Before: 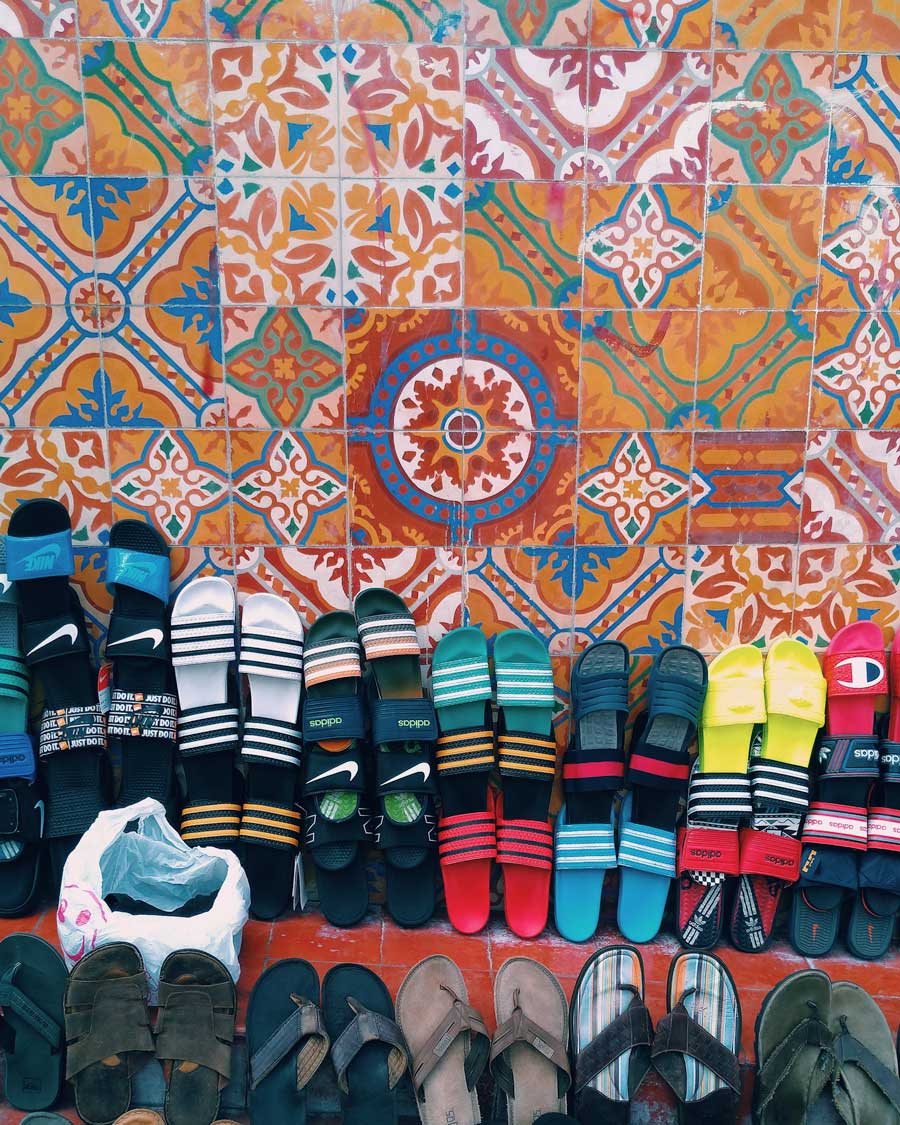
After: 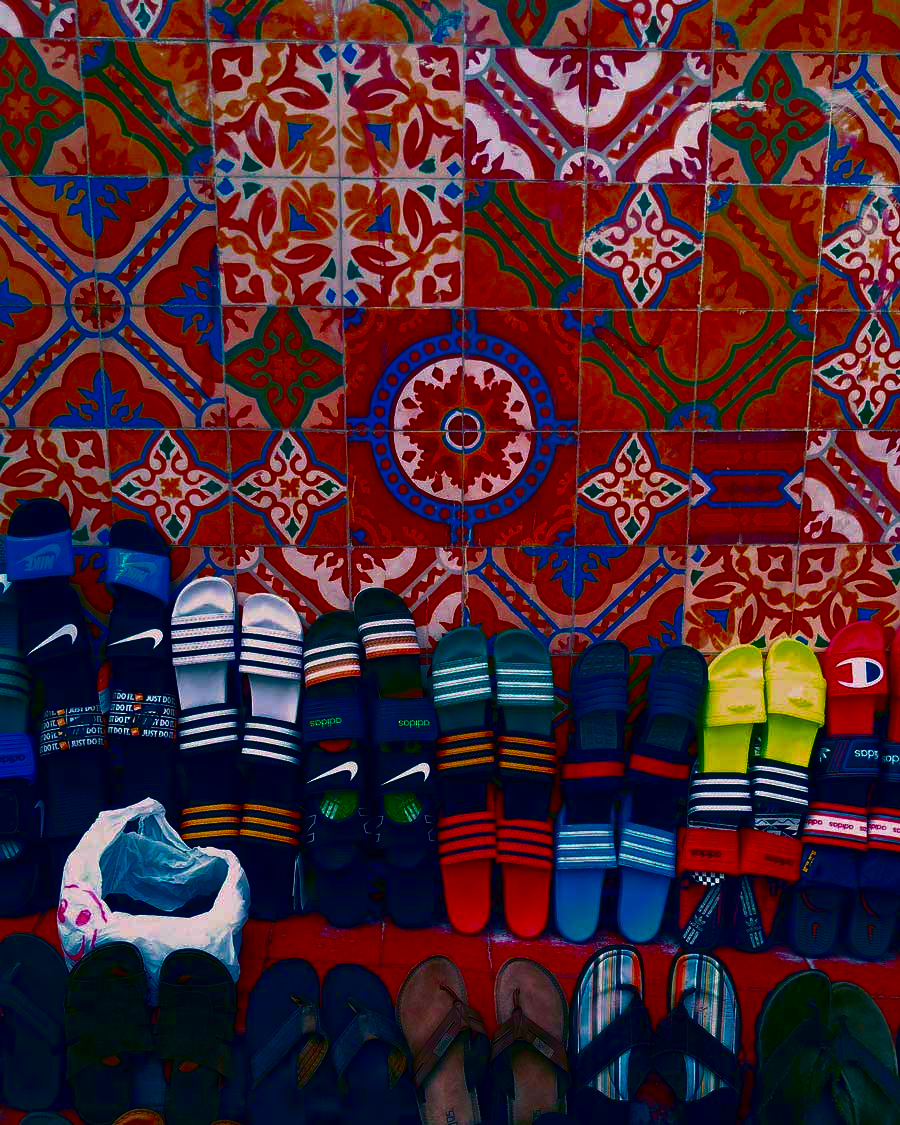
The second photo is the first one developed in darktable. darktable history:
contrast brightness saturation: brightness -1, saturation 1
velvia: on, module defaults
